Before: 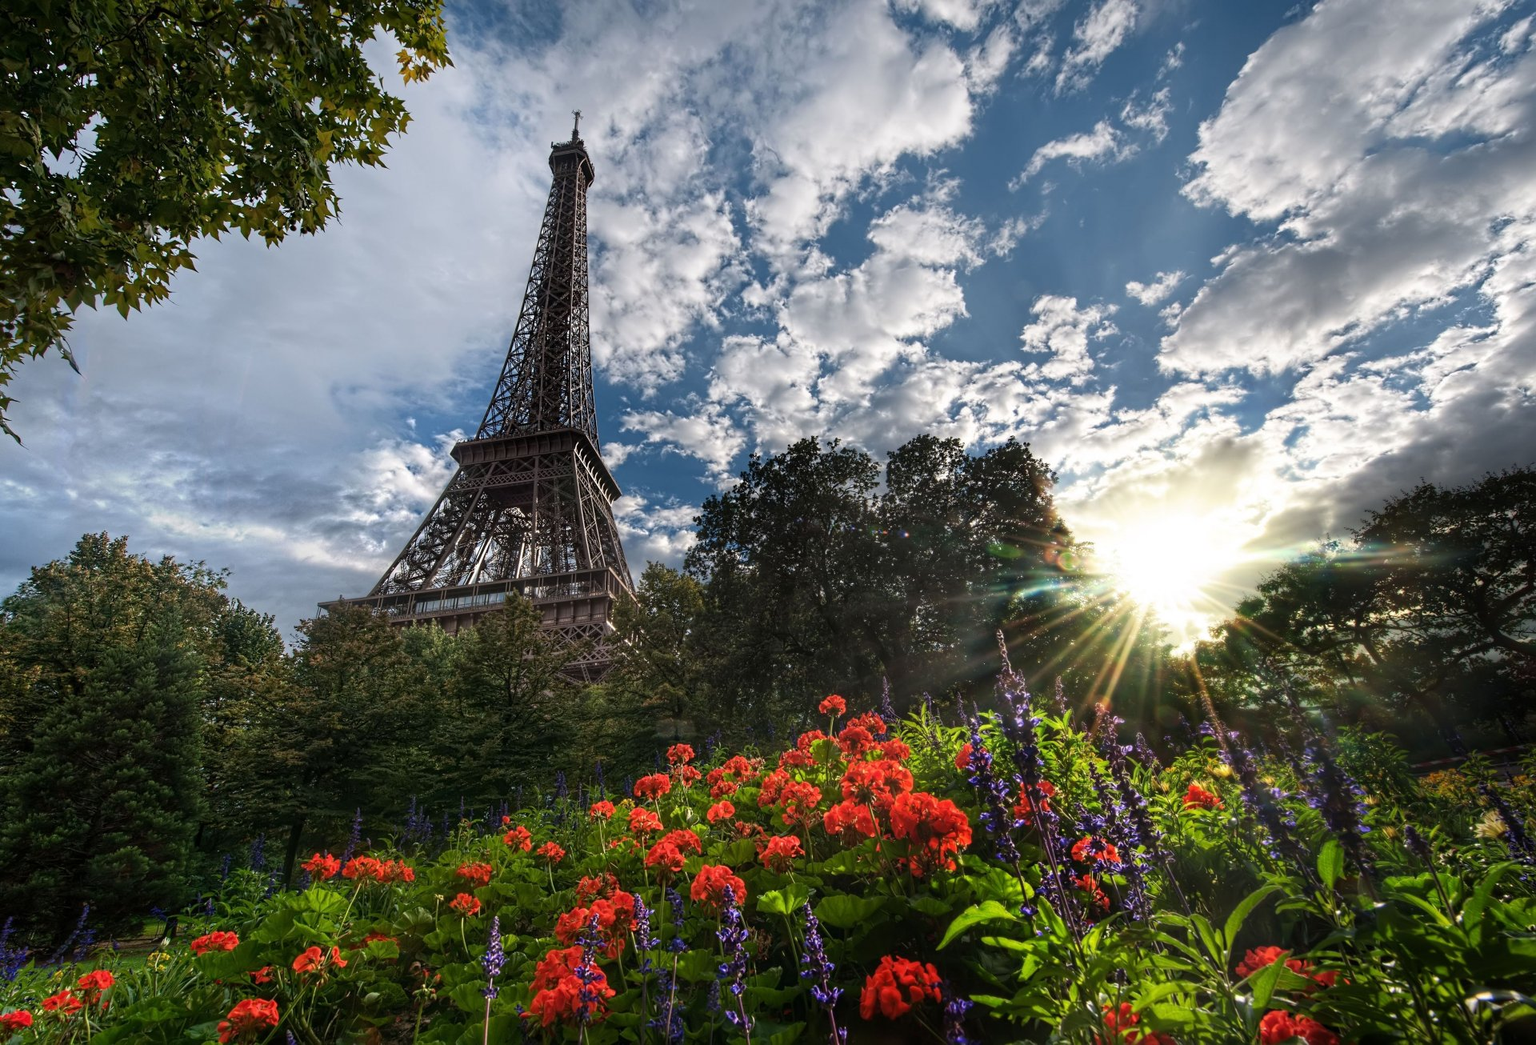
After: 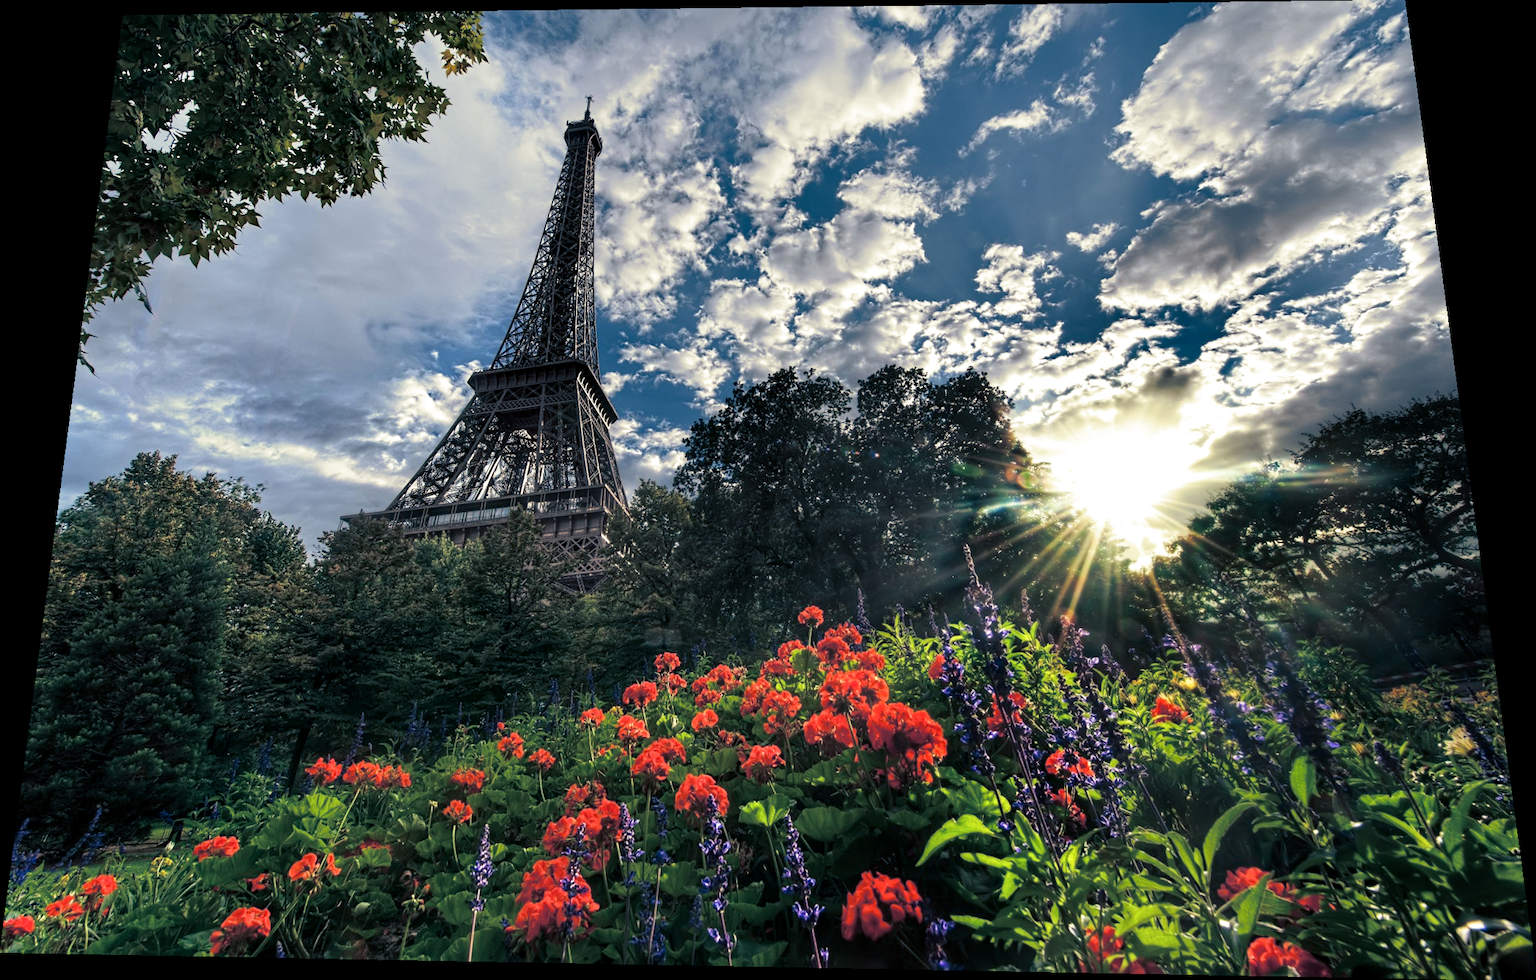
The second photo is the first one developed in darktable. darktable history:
split-toning: shadows › hue 216°, shadows › saturation 1, highlights › hue 57.6°, balance -33.4
contrast equalizer: octaves 7, y [[0.6 ×6], [0.55 ×6], [0 ×6], [0 ×6], [0 ×6]], mix 0.3
shadows and highlights: shadows 24.5, highlights -78.15, soften with gaussian
rotate and perspective: rotation 0.128°, lens shift (vertical) -0.181, lens shift (horizontal) -0.044, shear 0.001, automatic cropping off
